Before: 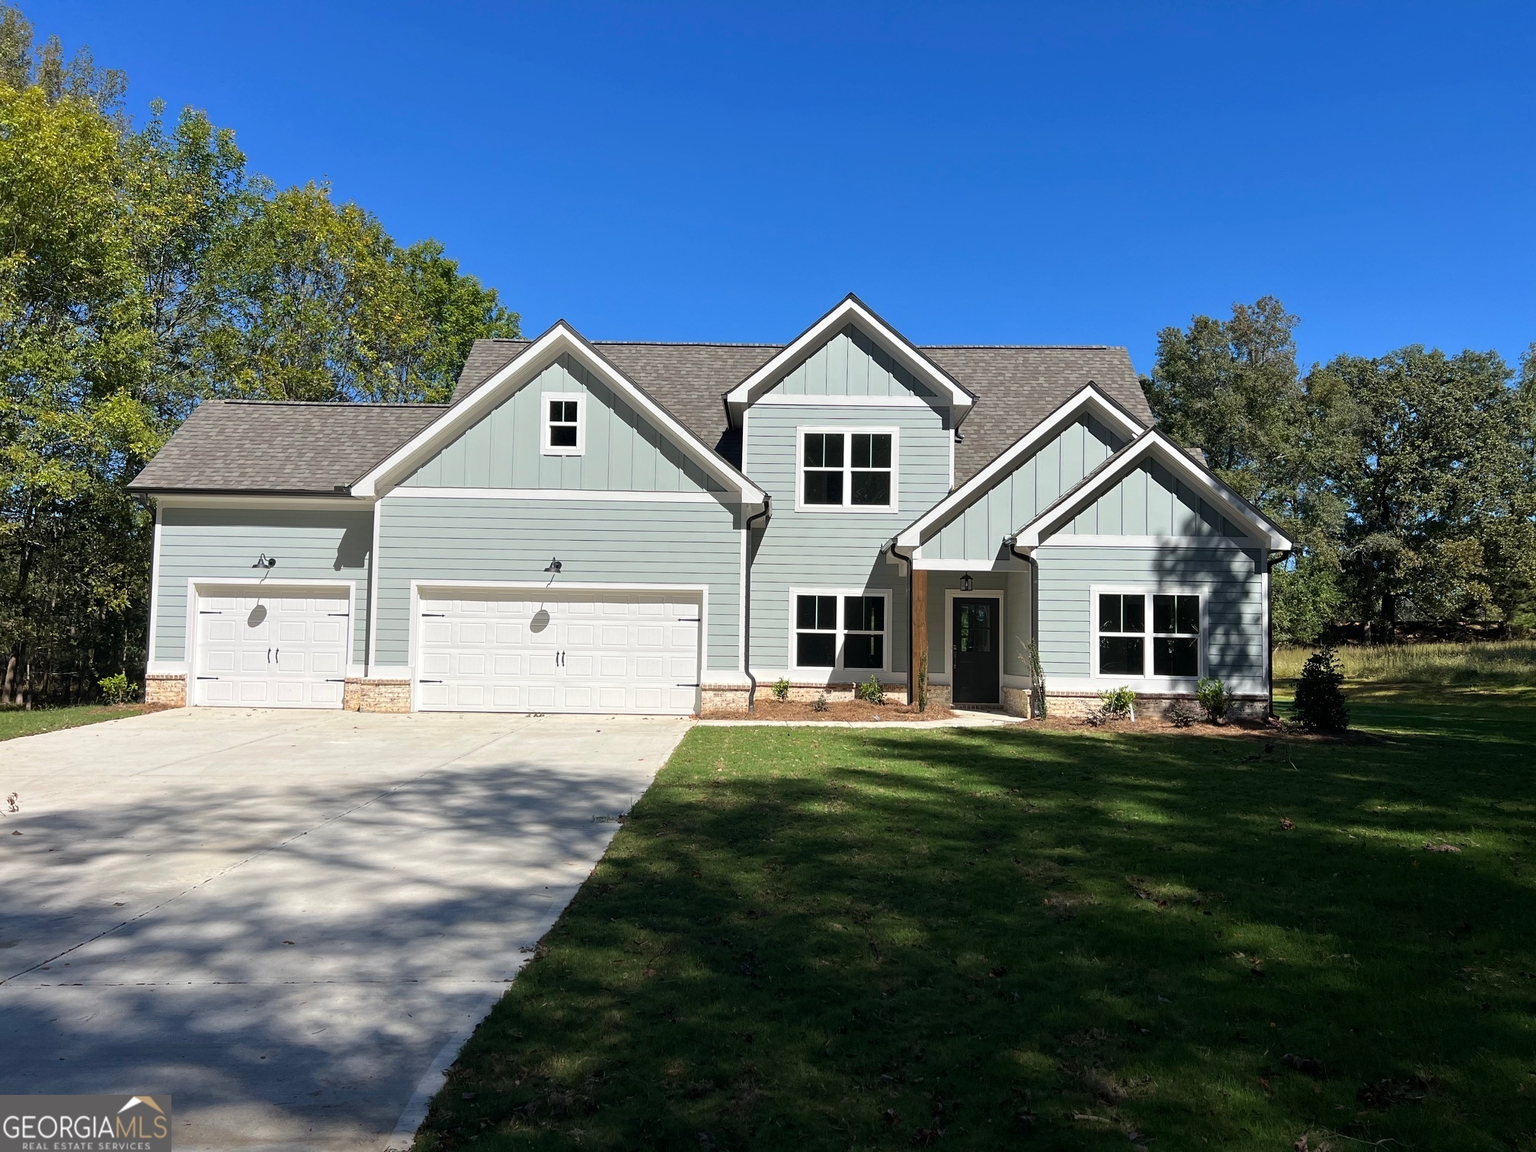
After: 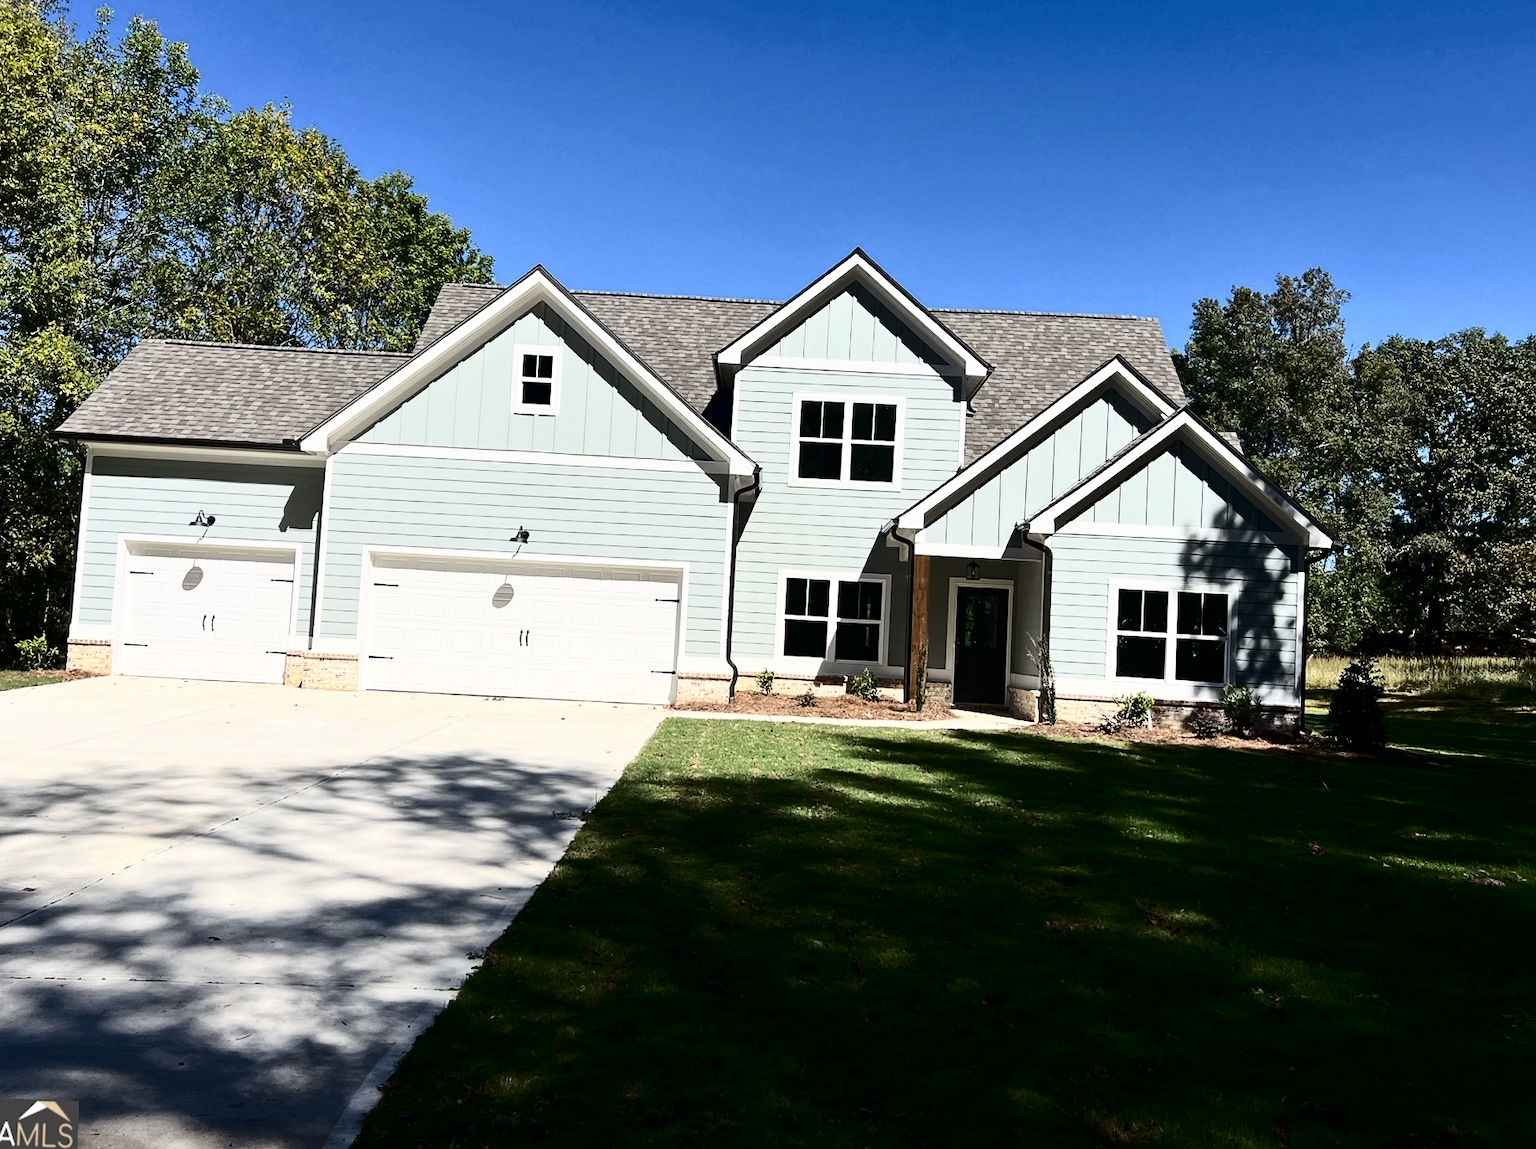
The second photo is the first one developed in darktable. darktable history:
crop and rotate: angle -2.12°, left 3.096%, top 4.076%, right 1.479%, bottom 0.653%
contrast brightness saturation: contrast 0.484, saturation -0.091
color correction: highlights b* 0.056
